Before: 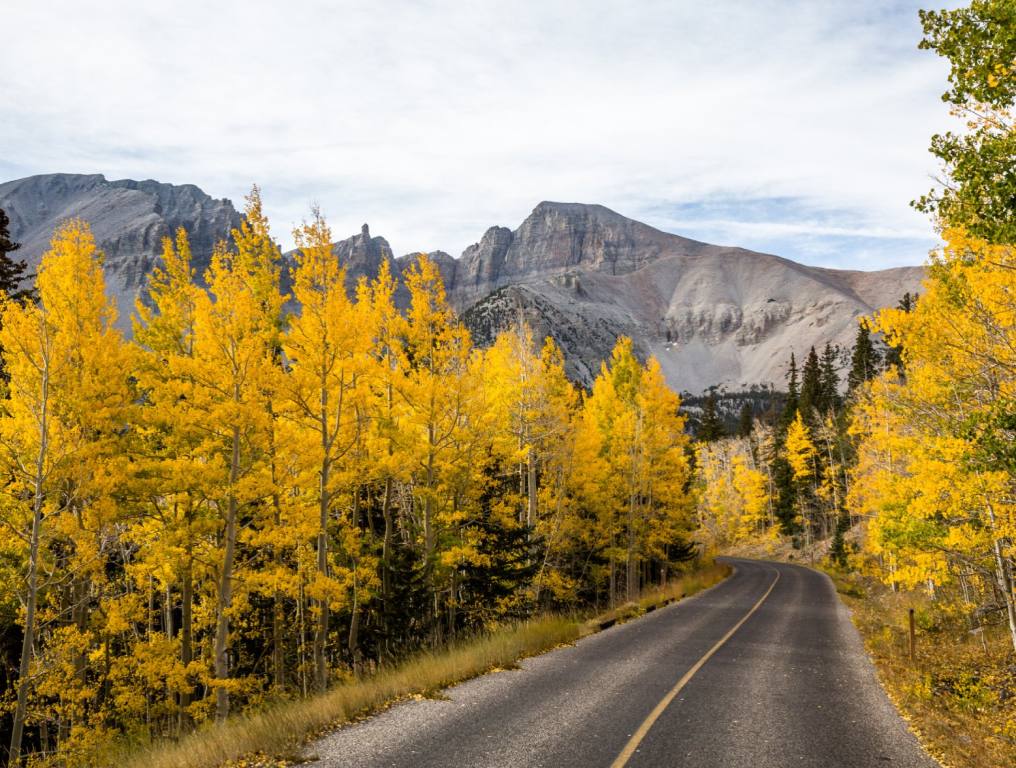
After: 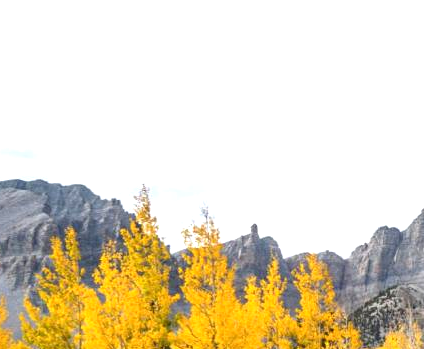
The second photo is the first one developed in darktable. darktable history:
exposure: black level correction 0.001, exposure 0.499 EV, compensate exposure bias true, compensate highlight preservation false
color correction: highlights a* 0.073, highlights b* -0.535
crop and rotate: left 10.936%, top 0.074%, right 47.26%, bottom 54.412%
